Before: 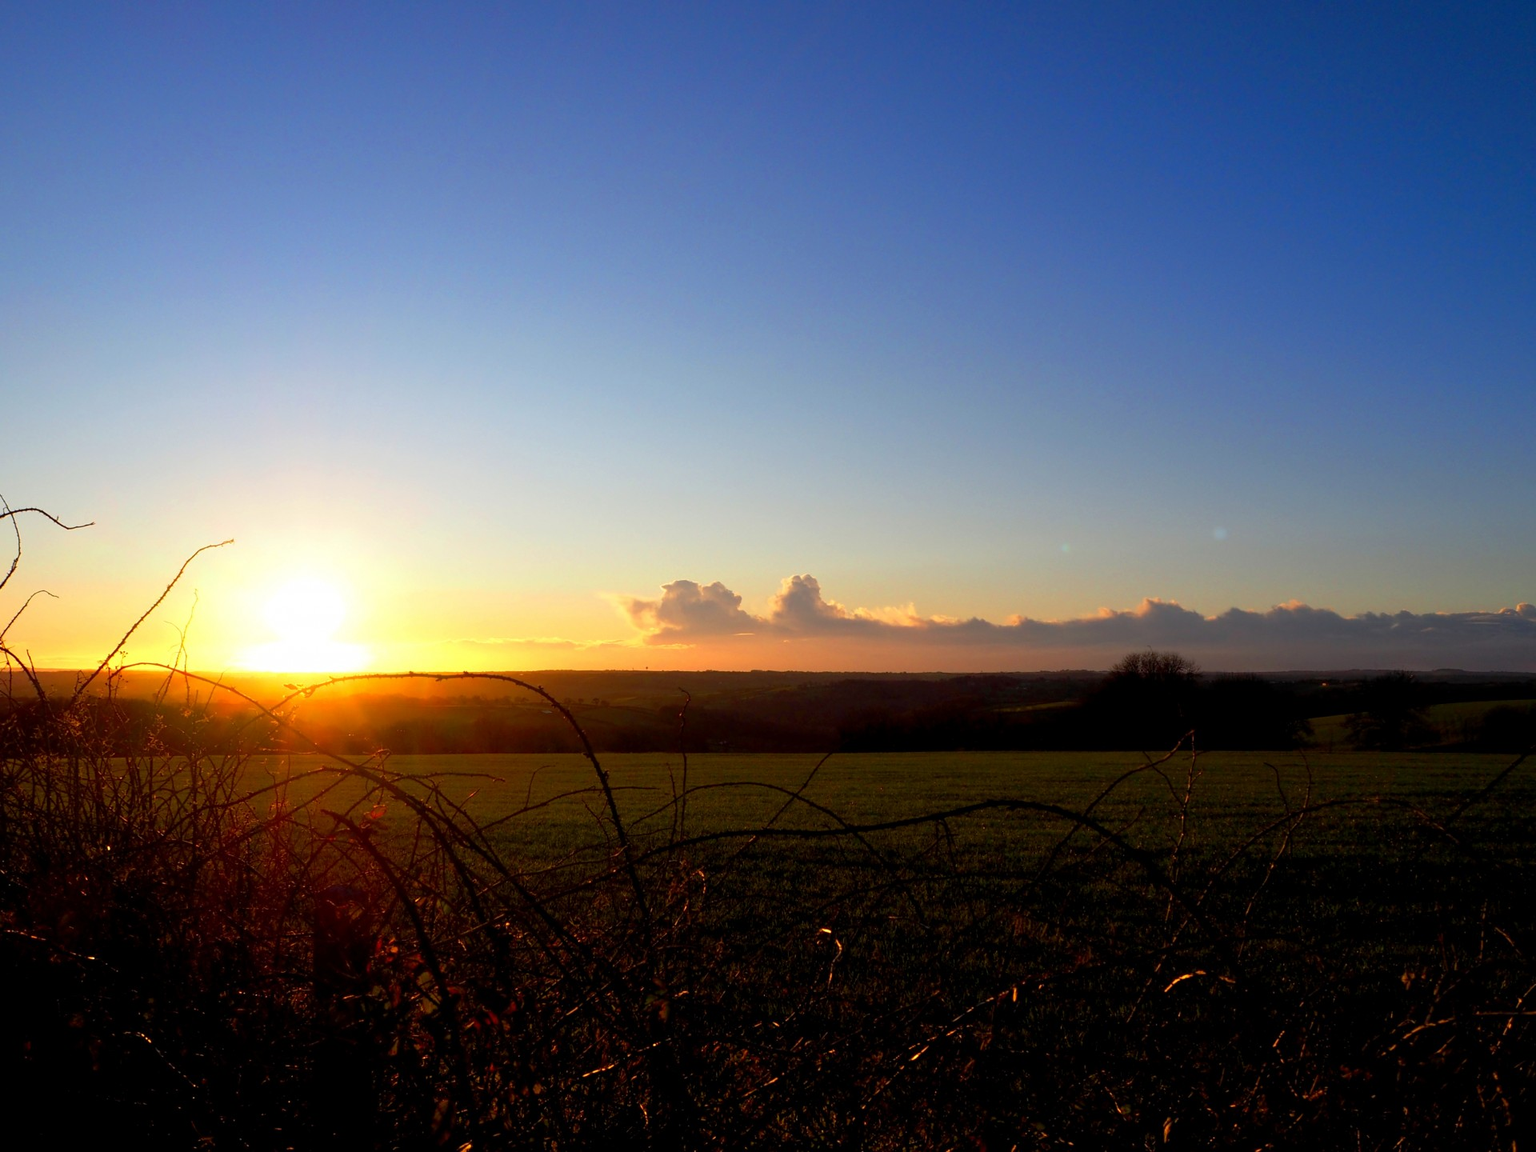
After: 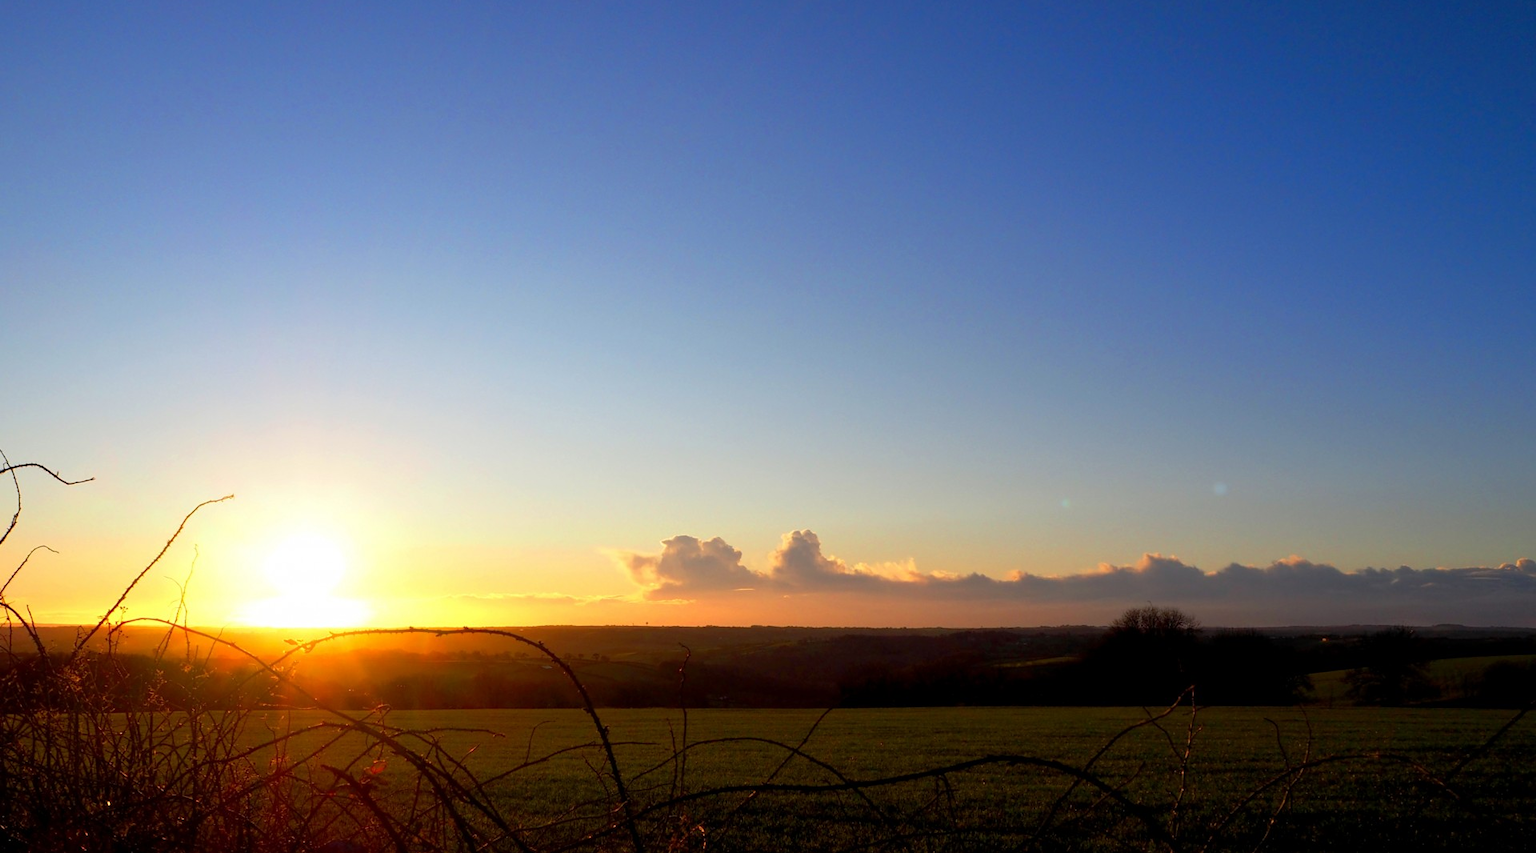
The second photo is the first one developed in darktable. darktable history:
crop: top 3.932%, bottom 21.428%
